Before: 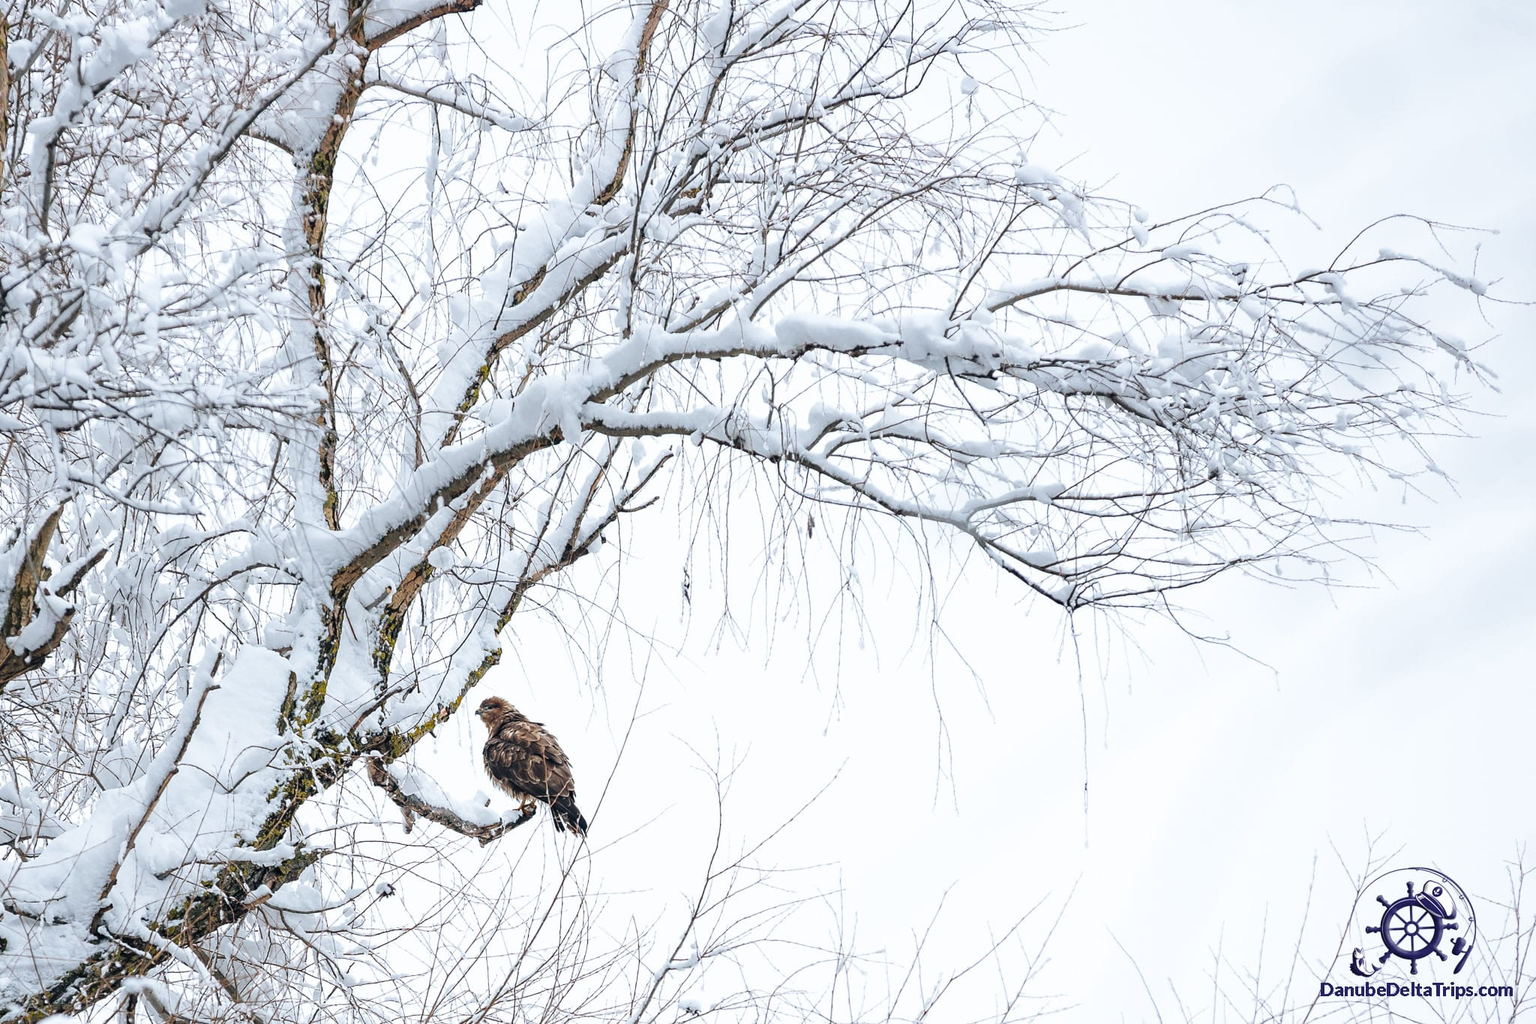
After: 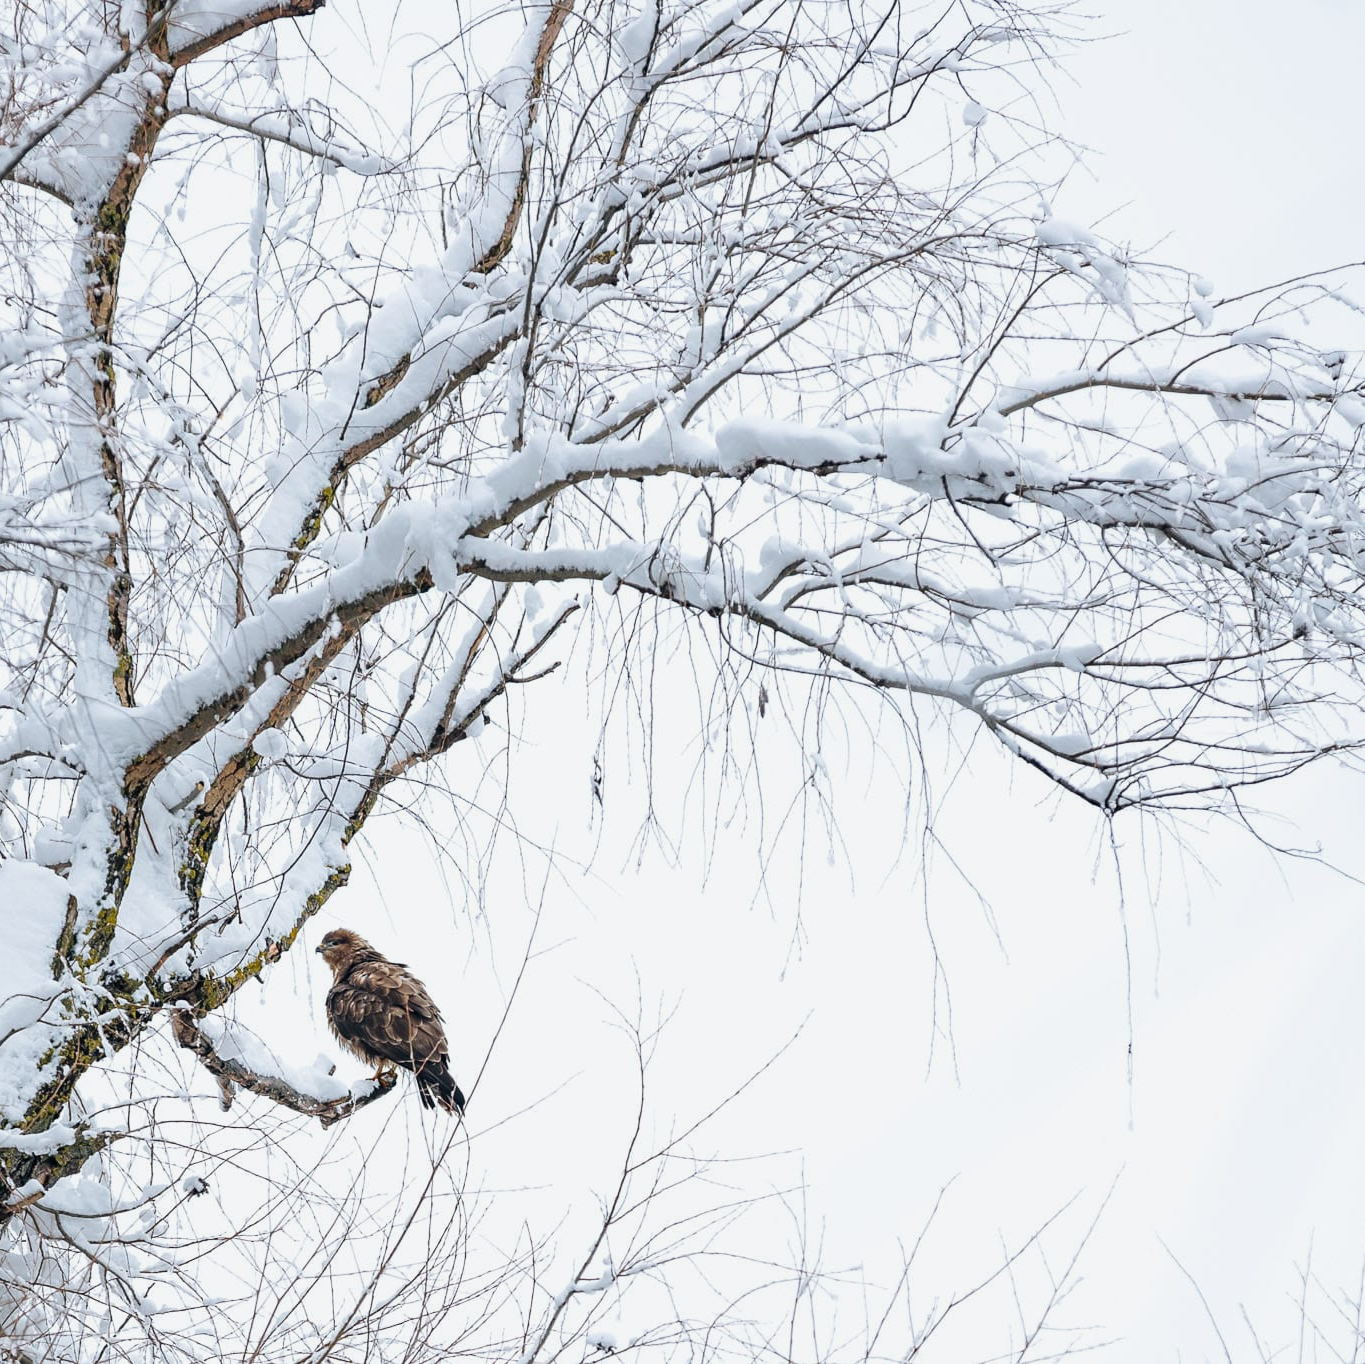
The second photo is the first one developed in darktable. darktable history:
crop and rotate: left 15.537%, right 17.807%
exposure: black level correction 0.001, exposure -0.123 EV, compensate highlight preservation false
